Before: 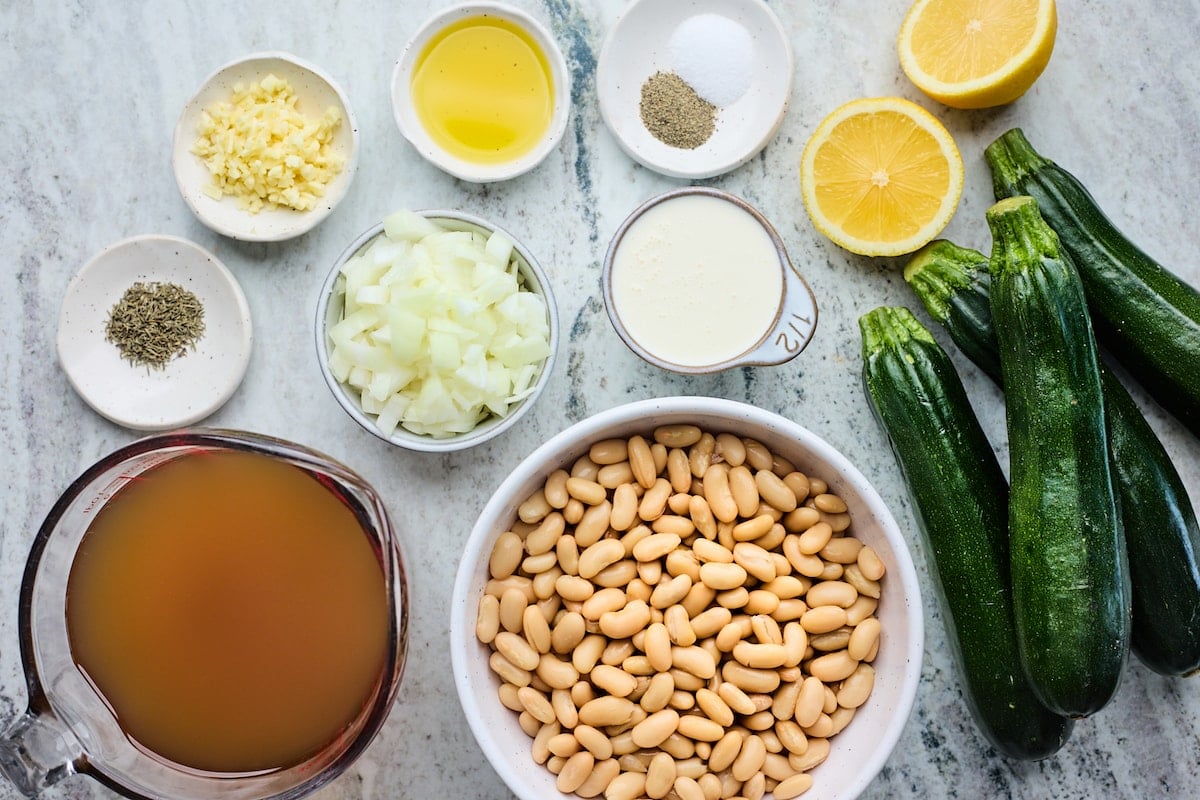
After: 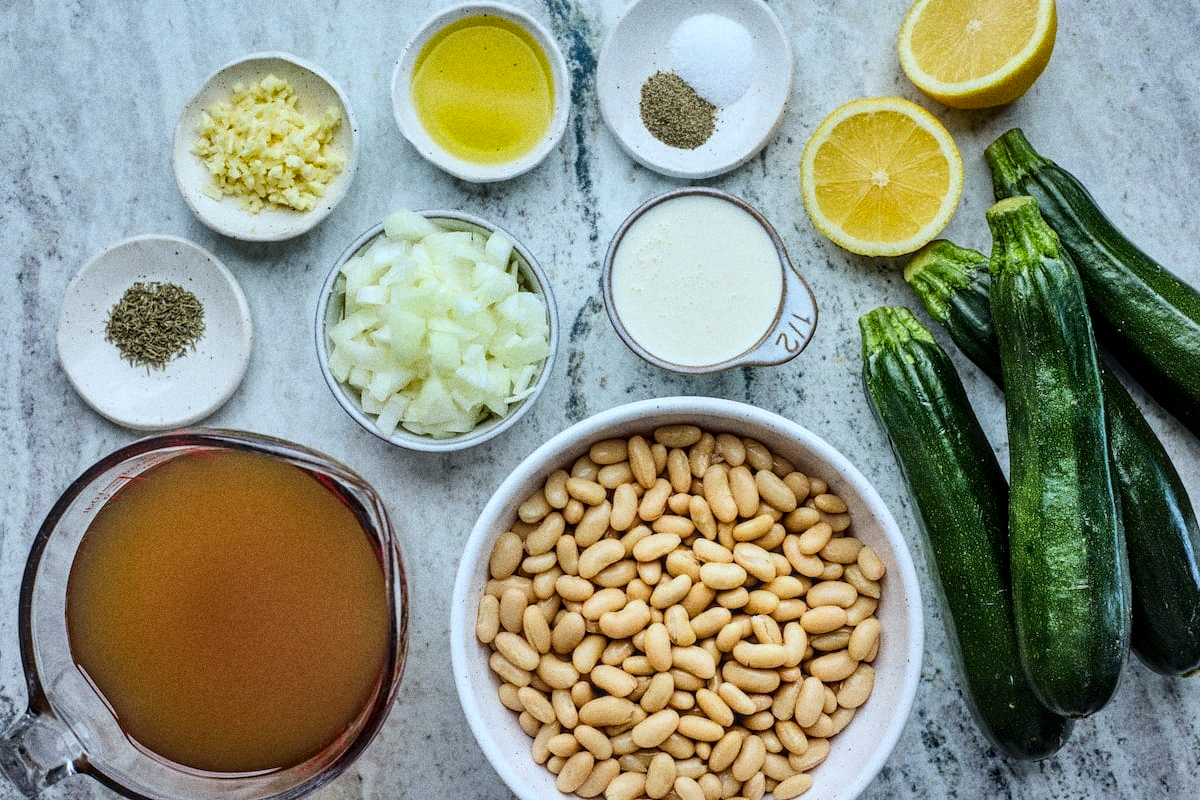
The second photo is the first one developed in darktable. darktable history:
shadows and highlights: low approximation 0.01, soften with gaussian
local contrast: on, module defaults
grain: coarseness 0.09 ISO, strength 40%
white balance: red 0.925, blue 1.046
